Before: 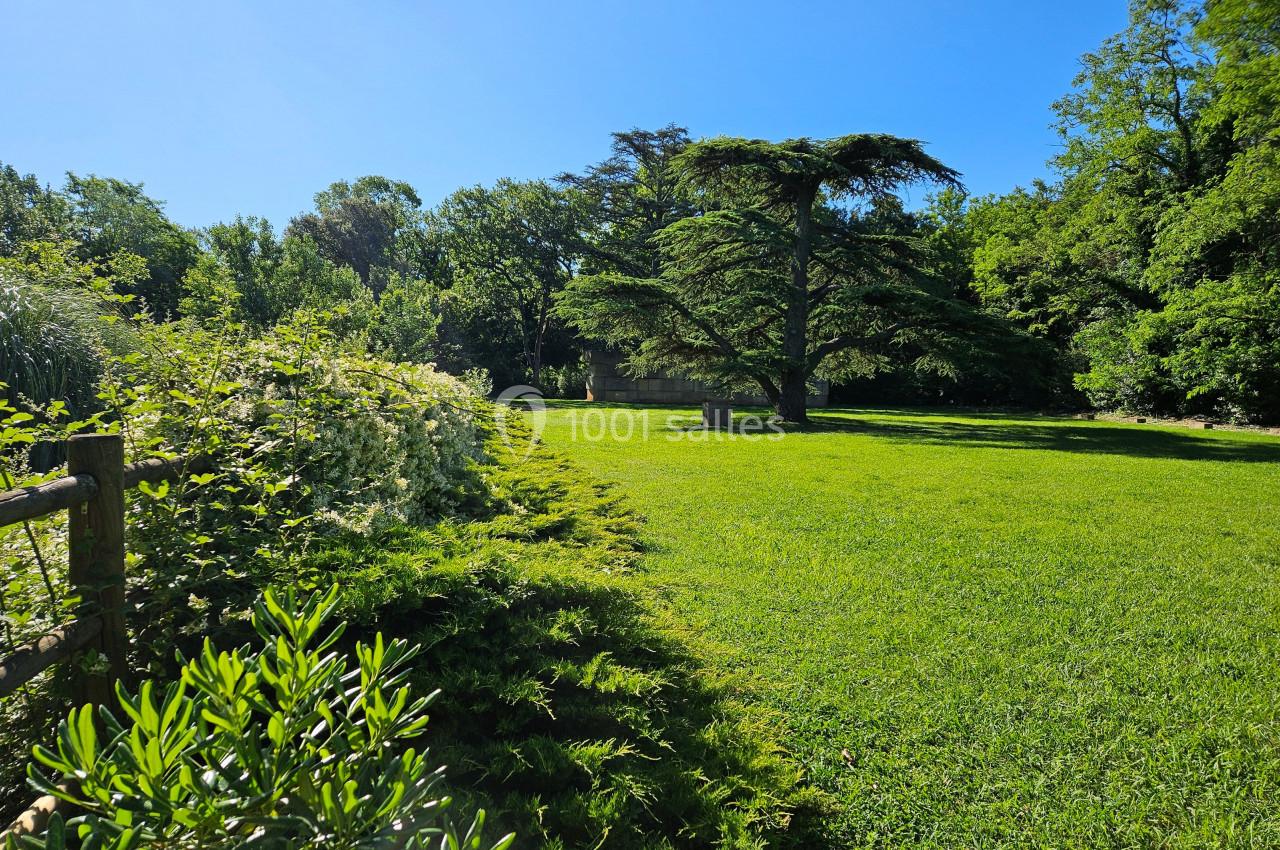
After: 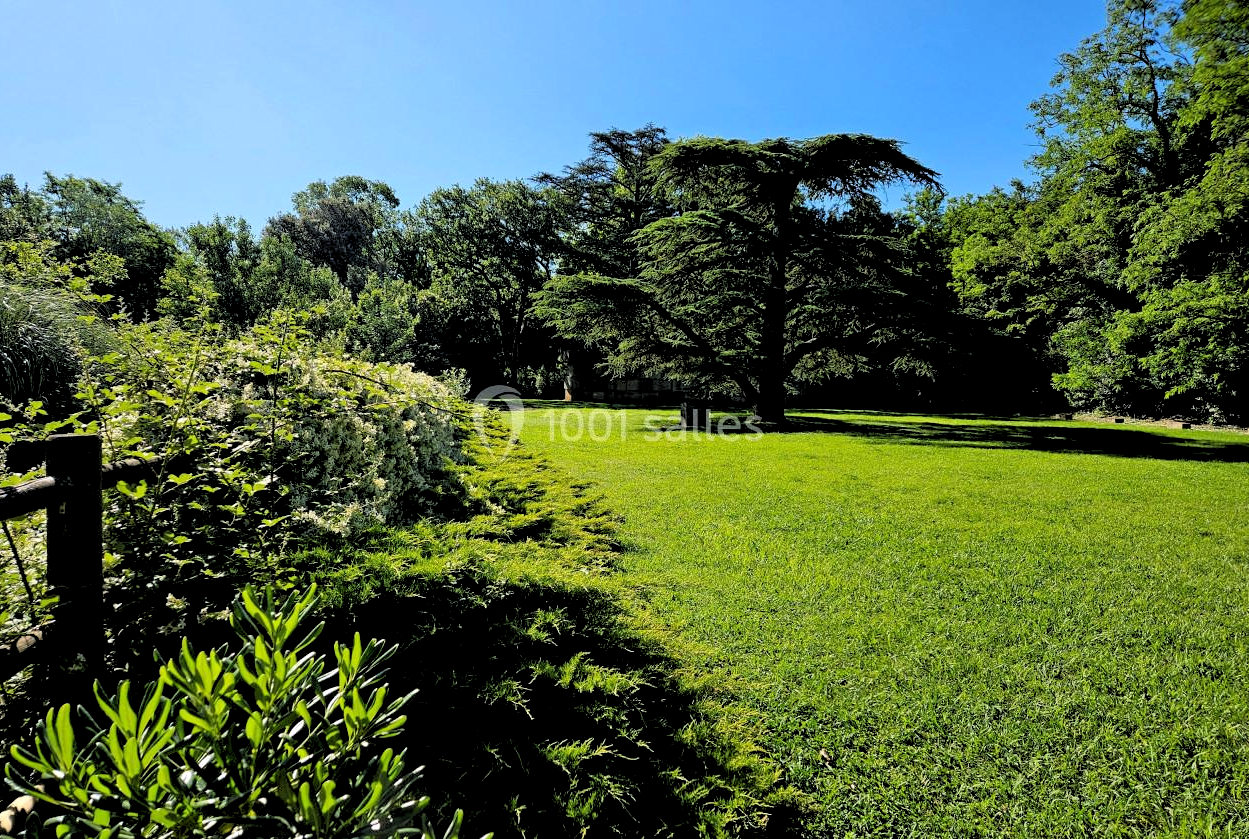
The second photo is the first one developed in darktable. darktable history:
crop and rotate: left 1.774%, right 0.633%, bottom 1.28%
rgb levels: levels [[0.034, 0.472, 0.904], [0, 0.5, 1], [0, 0.5, 1]]
